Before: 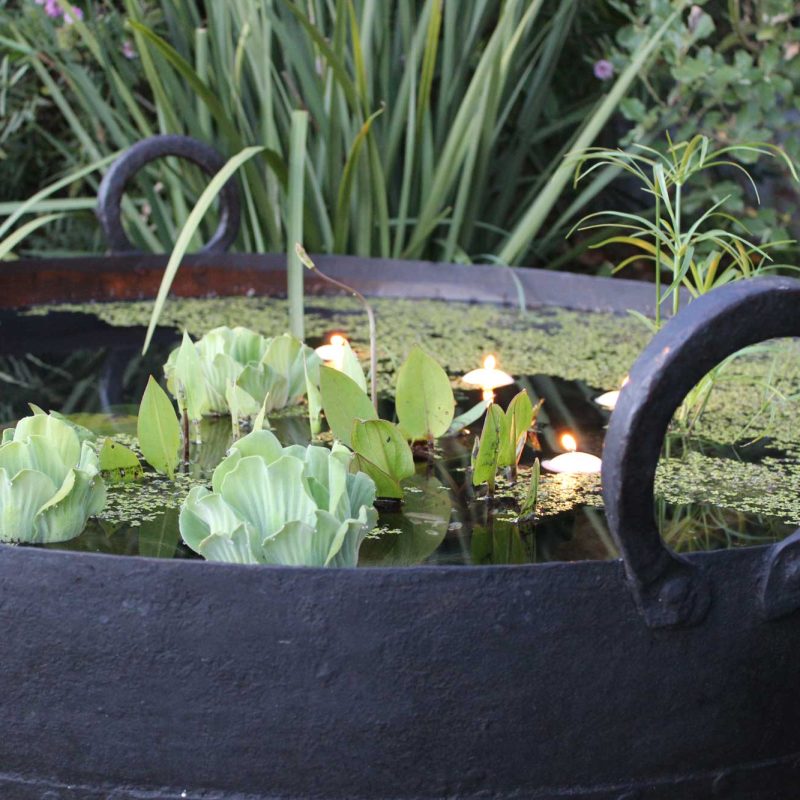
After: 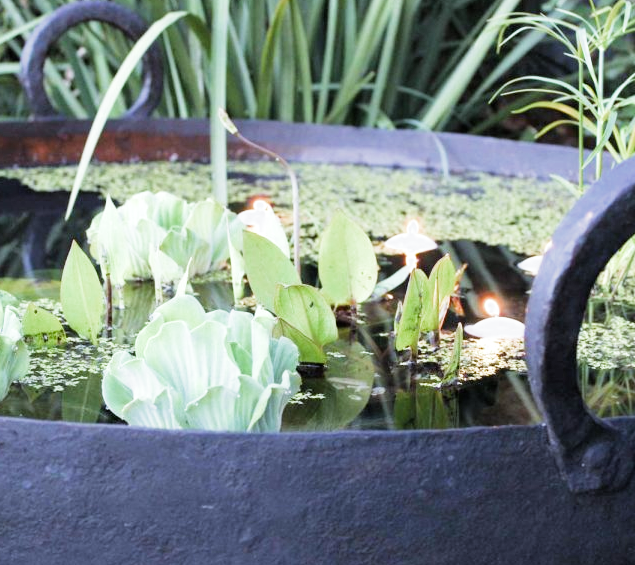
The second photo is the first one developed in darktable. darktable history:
crop: left 9.712%, top 16.928%, right 10.845%, bottom 12.332%
filmic rgb: middle gray luminance 9.23%, black relative exposure -10.55 EV, white relative exposure 3.45 EV, threshold 6 EV, target black luminance 0%, hardness 5.98, latitude 59.69%, contrast 1.087, highlights saturation mix 5%, shadows ↔ highlights balance 29.23%, add noise in highlights 0, color science v3 (2019), use custom middle-gray values true, iterations of high-quality reconstruction 0, contrast in highlights soft, enable highlight reconstruction true
white balance: red 0.954, blue 1.079
